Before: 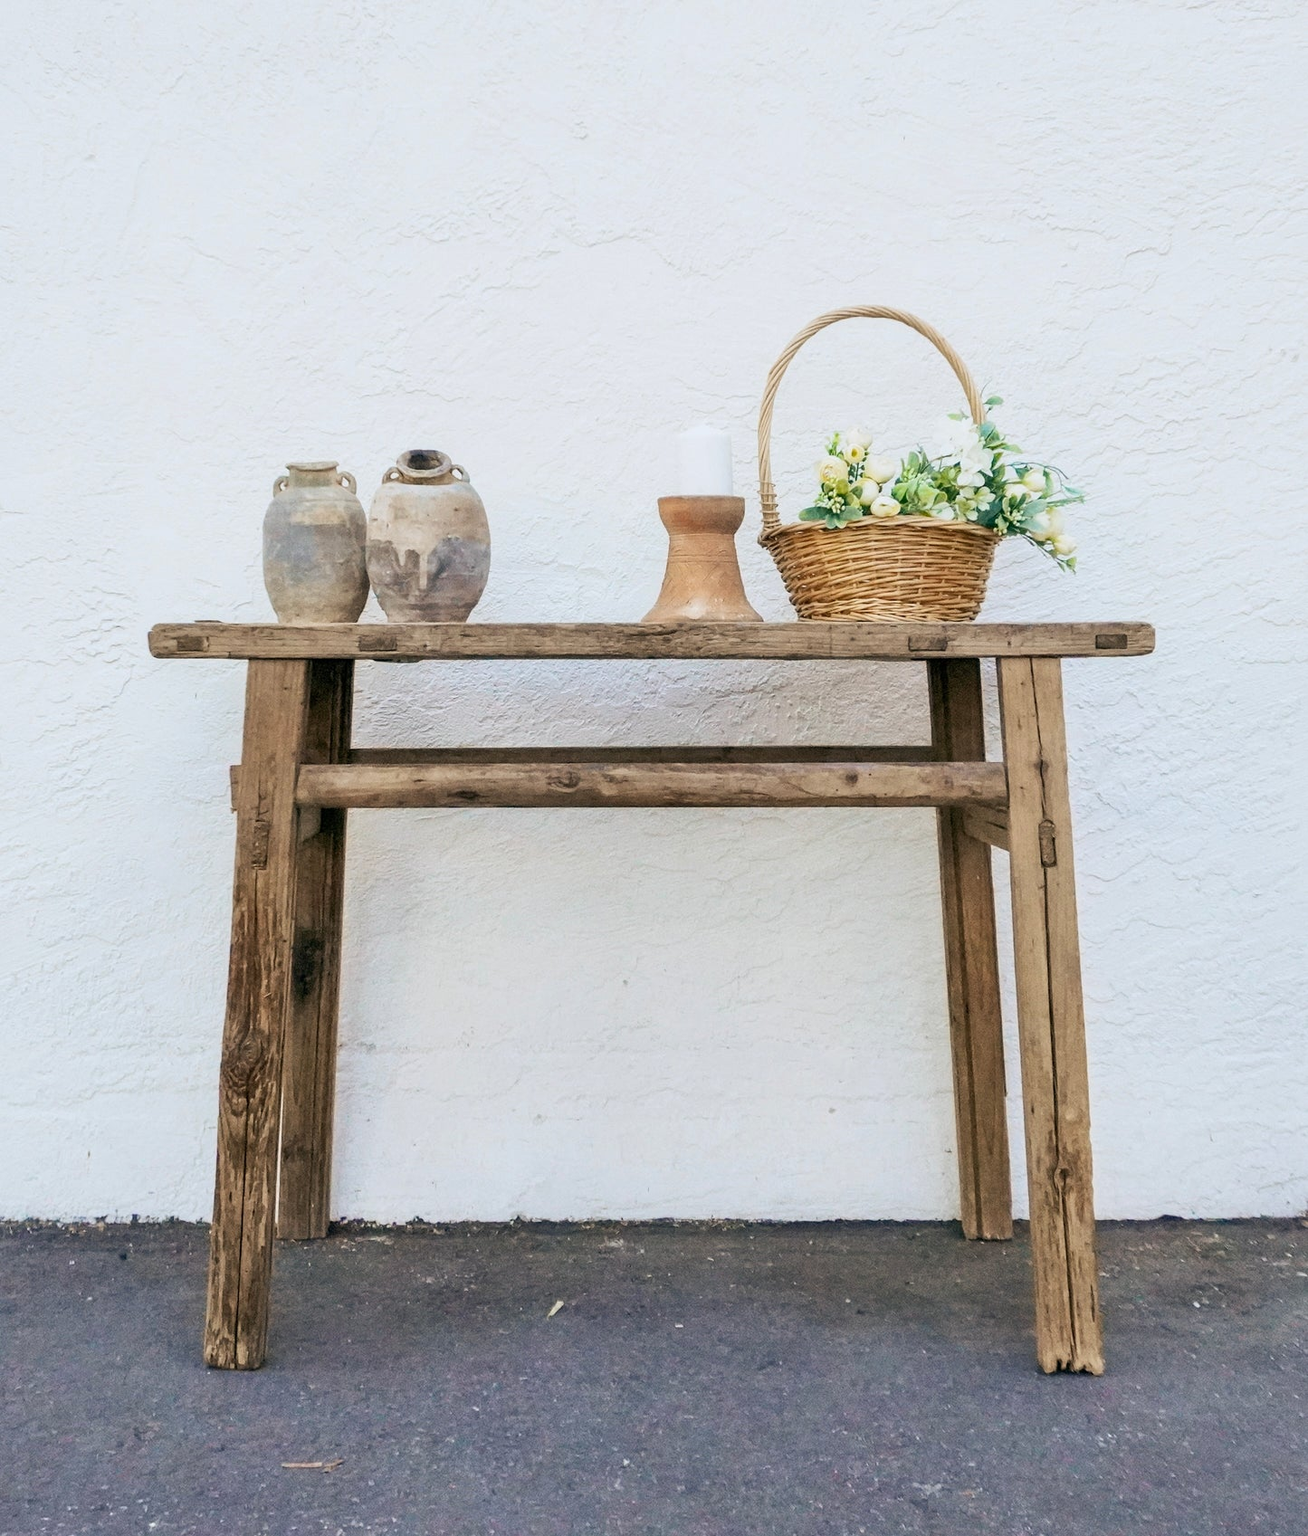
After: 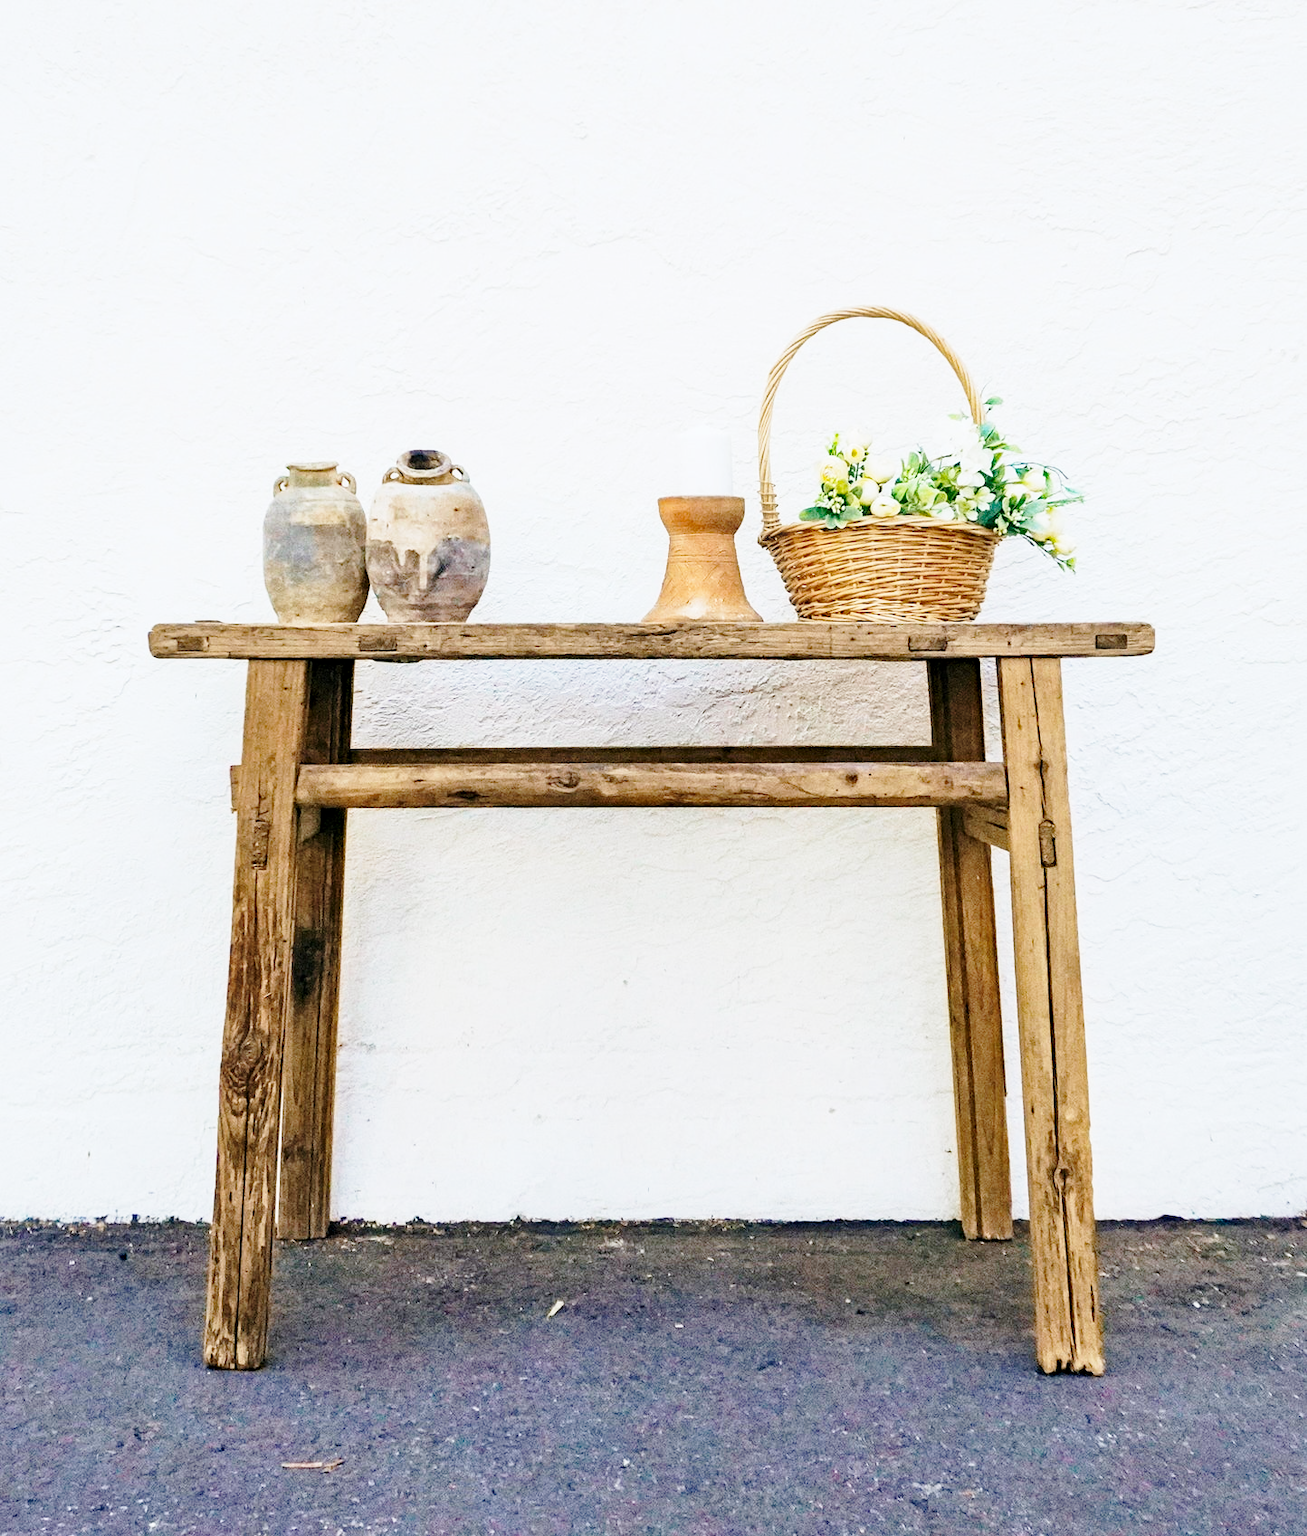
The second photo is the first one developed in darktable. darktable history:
base curve: curves: ch0 [(0, 0) (0.028, 0.03) (0.121, 0.232) (0.46, 0.748) (0.859, 0.968) (1, 1)], preserve colors none
haze removal: strength 0.5, distance 0.43, compatibility mode true, adaptive false
